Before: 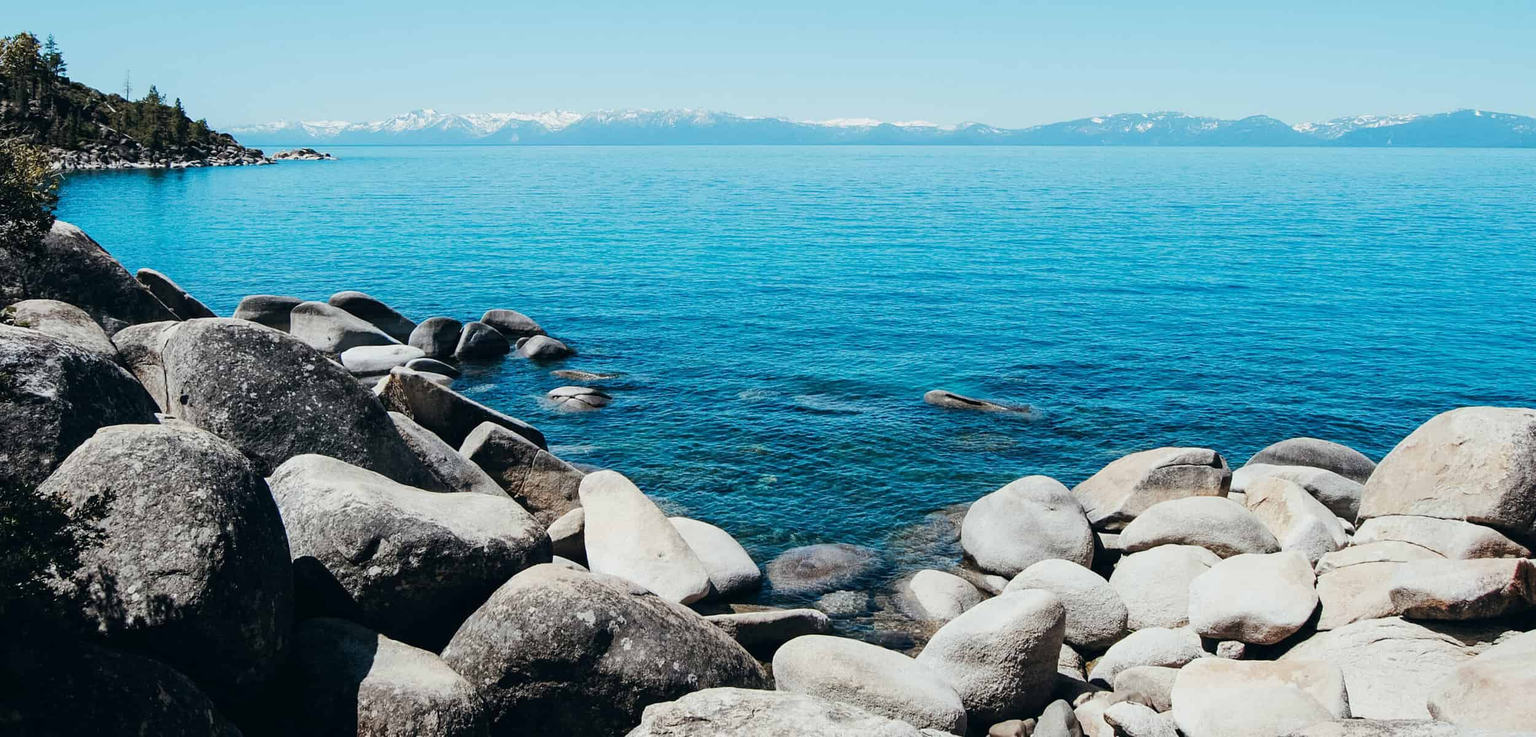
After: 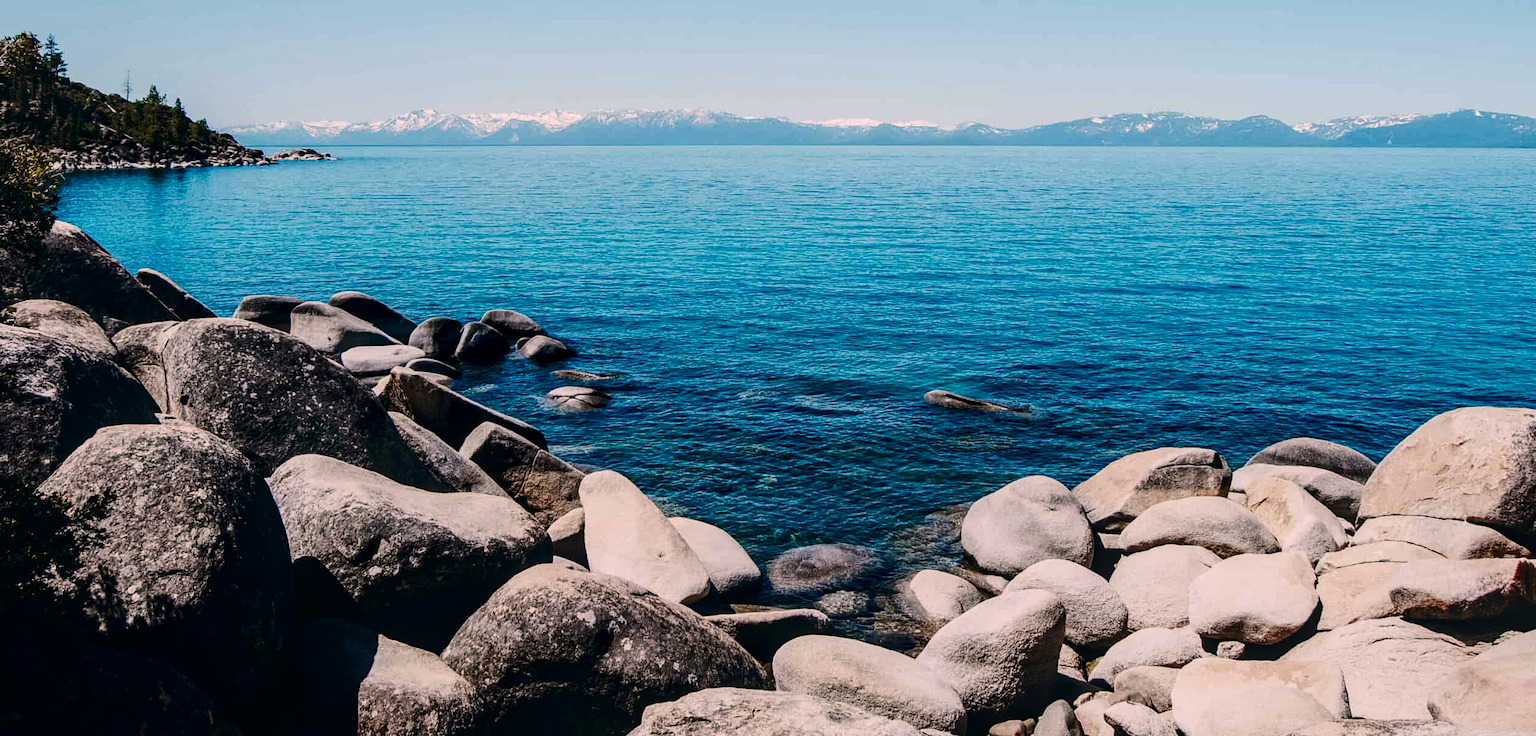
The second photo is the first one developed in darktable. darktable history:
exposure: exposure -0.266 EV, compensate highlight preservation false
color correction: highlights a* 12.74, highlights b* 5.37
local contrast: on, module defaults
contrast brightness saturation: contrast 0.214, brightness -0.114, saturation 0.206
